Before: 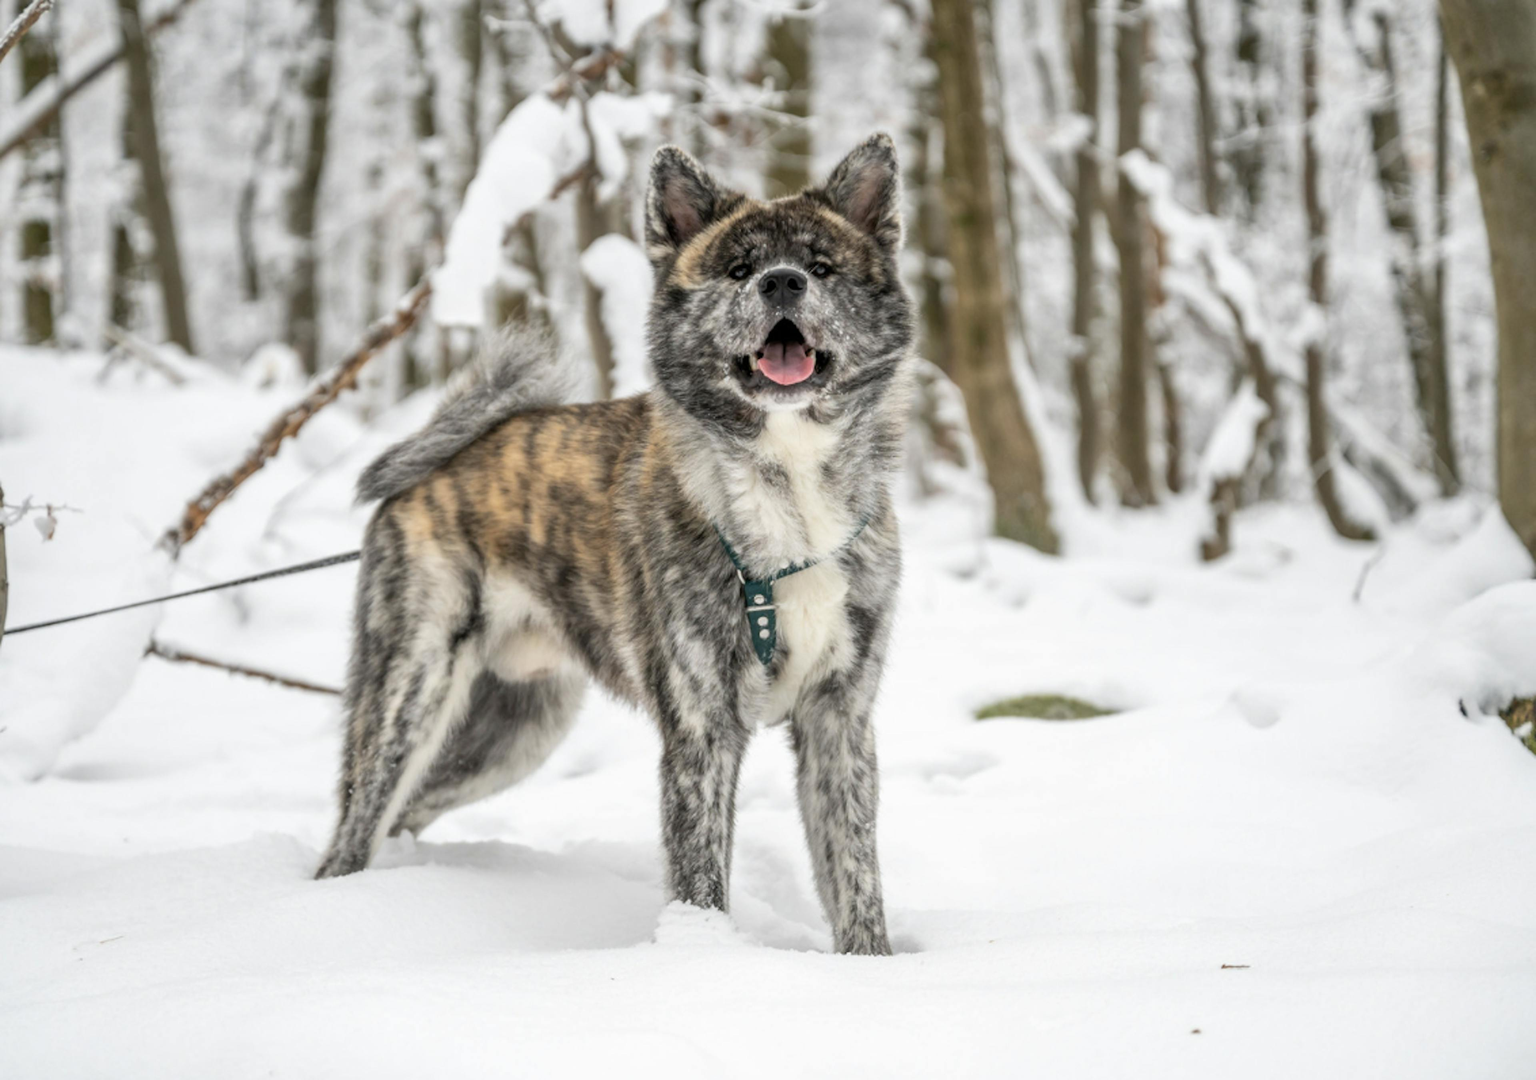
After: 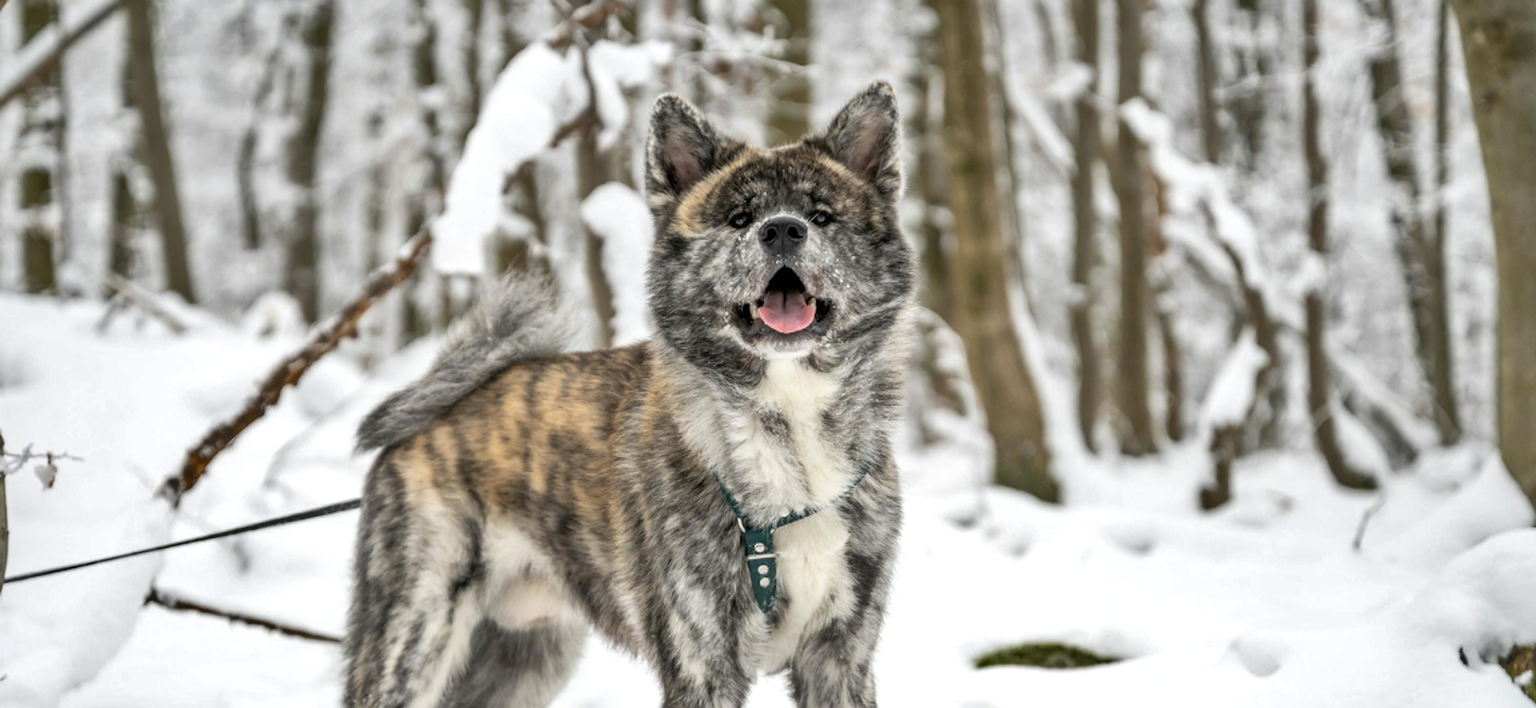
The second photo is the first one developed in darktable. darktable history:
crop and rotate: top 4.848%, bottom 29.503%
shadows and highlights: soften with gaussian
sharpen: on, module defaults
exposure: exposure 0.128 EV, compensate highlight preservation false
